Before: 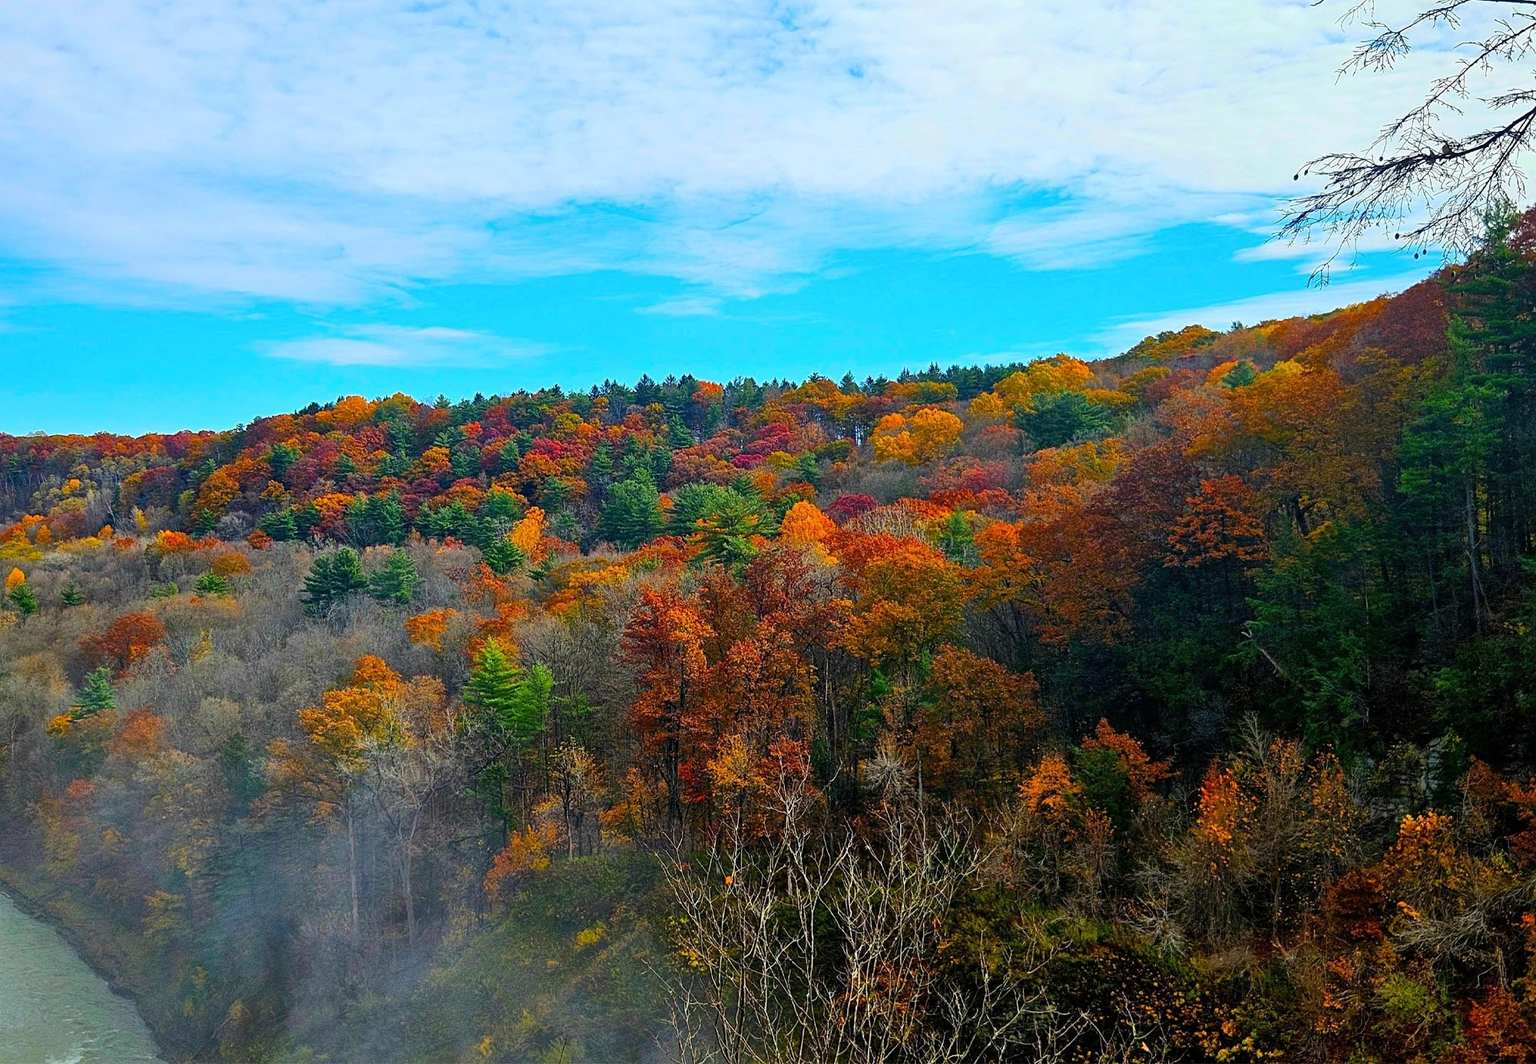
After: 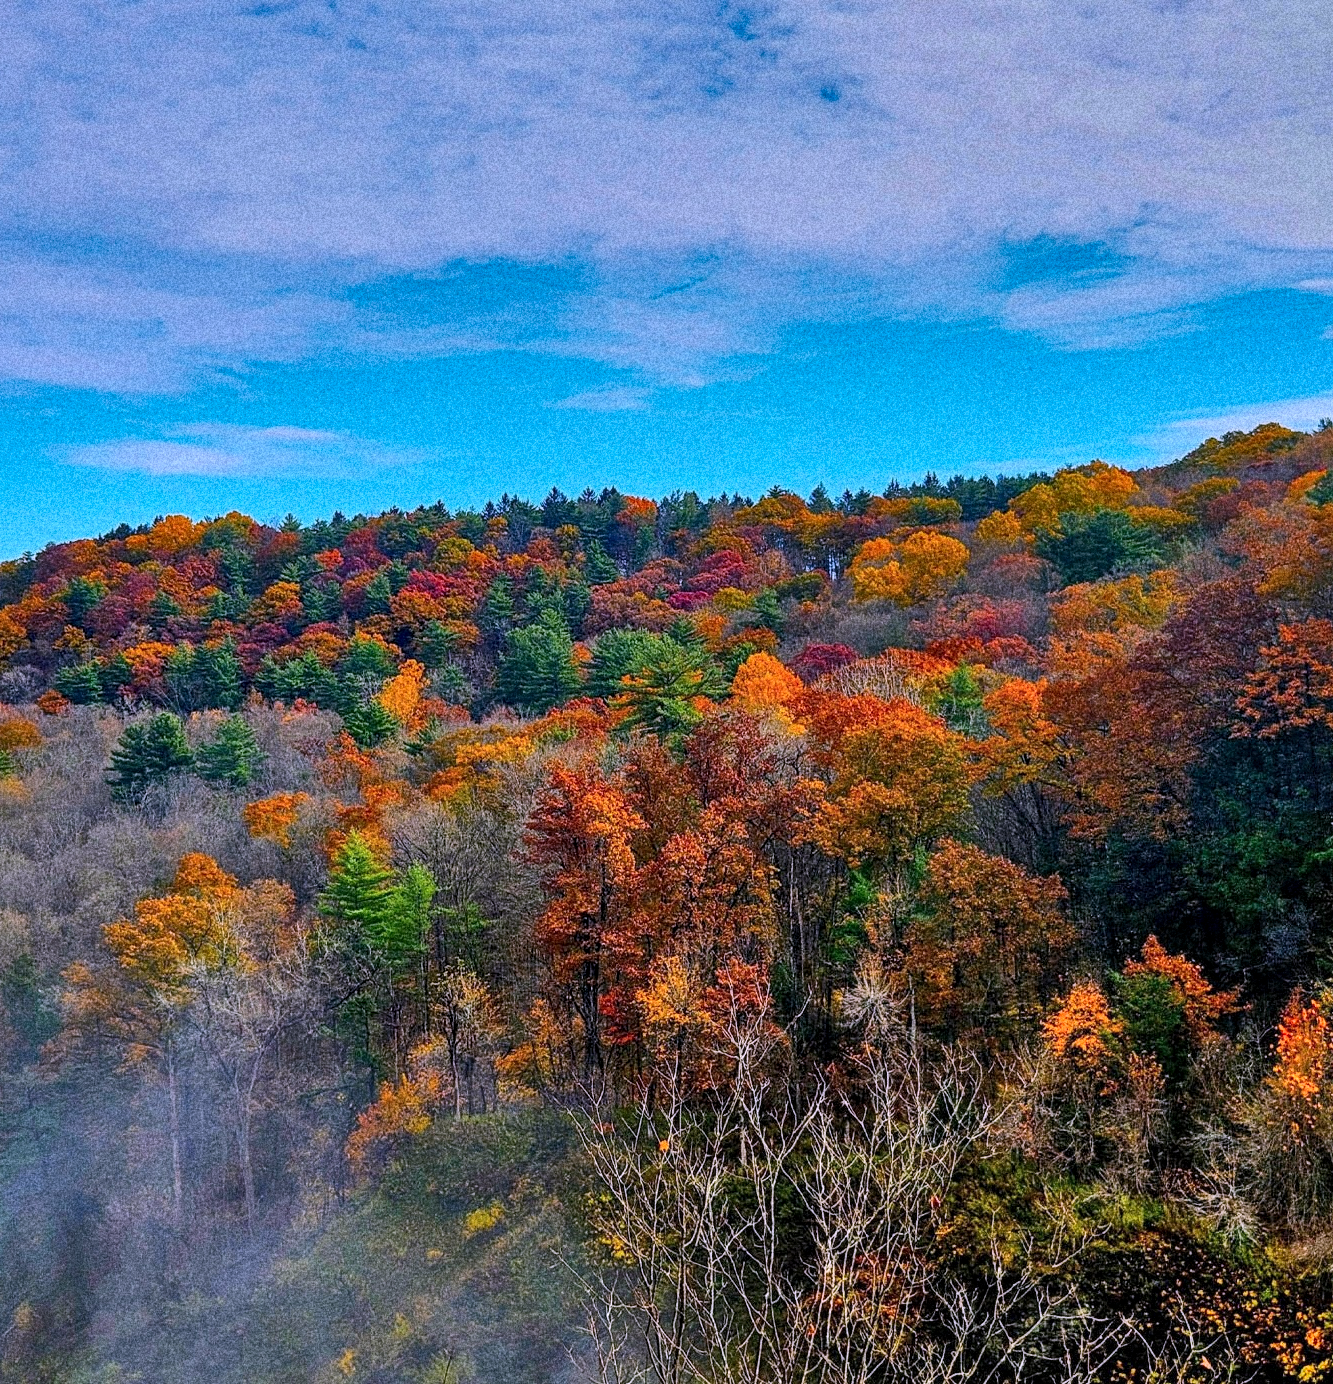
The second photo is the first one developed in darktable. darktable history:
shadows and highlights: radius 100.41, shadows 50.55, highlights -64.36, highlights color adjustment 49.82%, soften with gaussian
crop and rotate: left 14.292%, right 19.041%
base curve: exposure shift 0, preserve colors none
local contrast: on, module defaults
grain: coarseness 14.49 ISO, strength 48.04%, mid-tones bias 35%
white balance: red 1.042, blue 1.17
graduated density: on, module defaults
